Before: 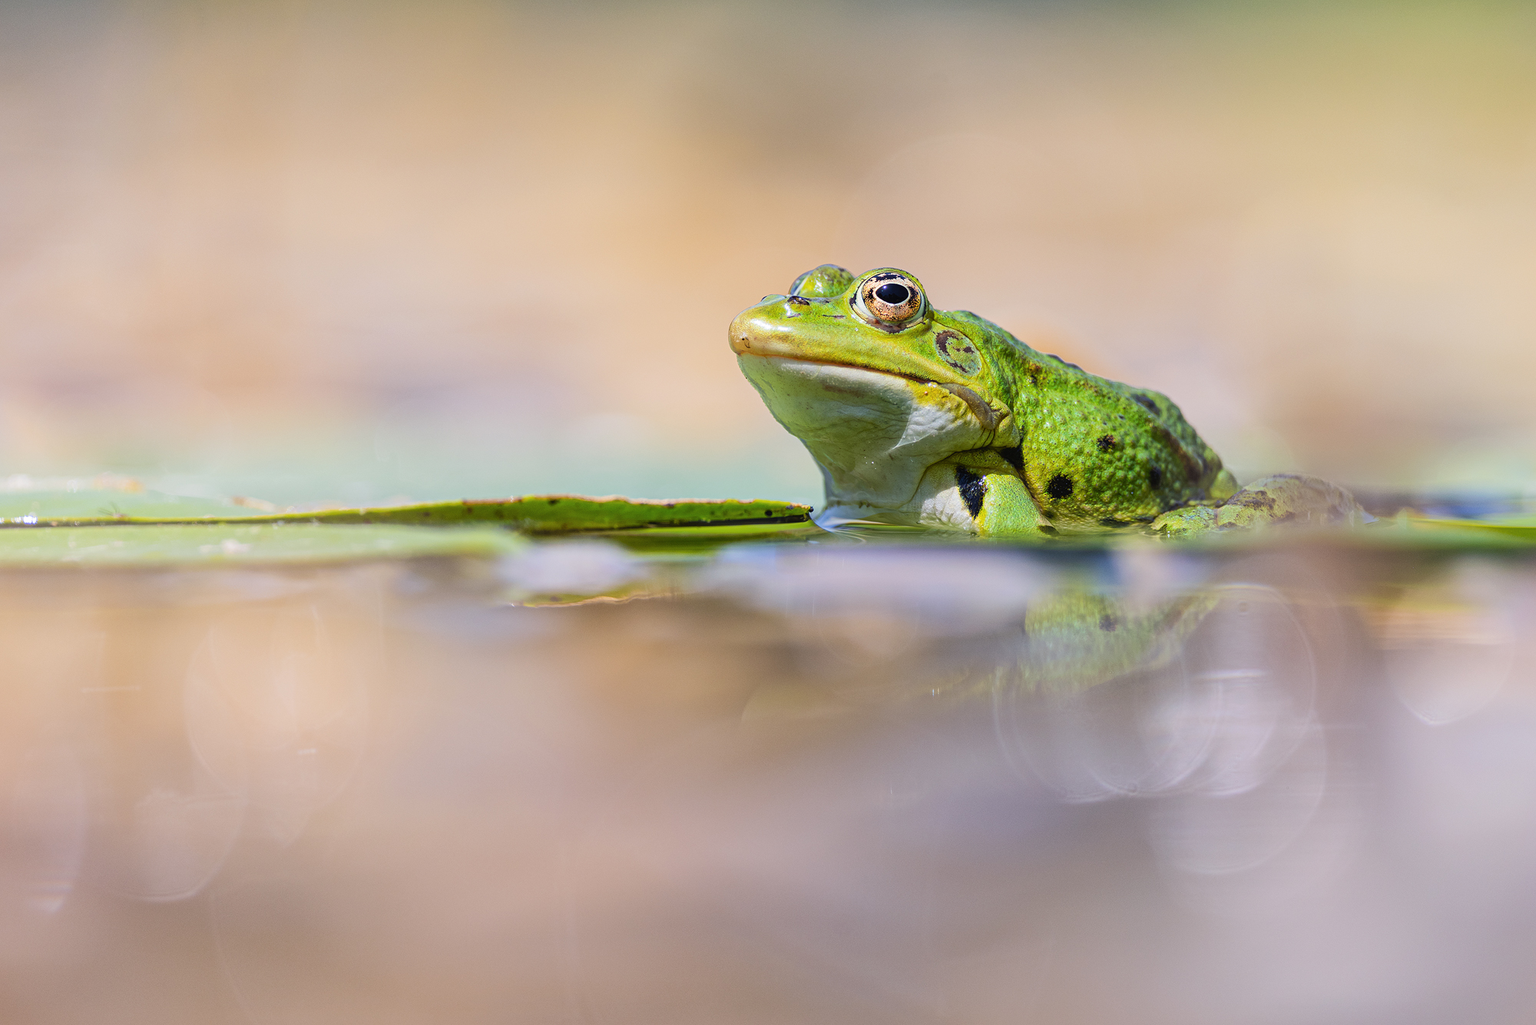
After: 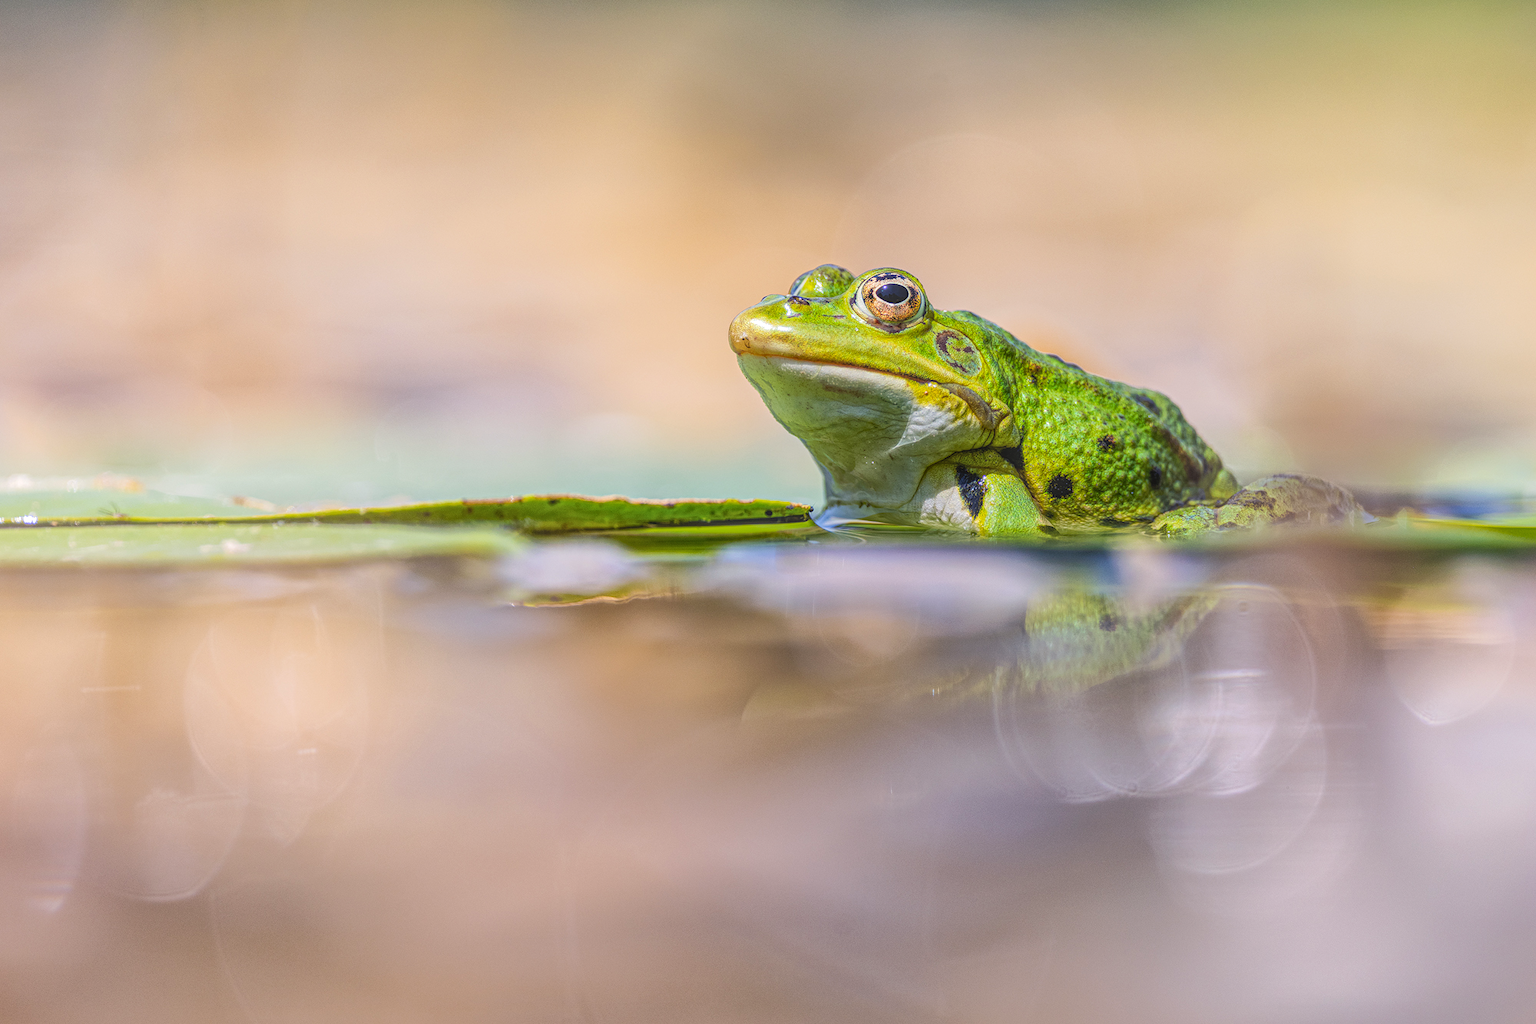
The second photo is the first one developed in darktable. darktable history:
local contrast: highlights 66%, shadows 33%, detail 167%, midtone range 0.2
color balance rgb: highlights gain › chroma 0.611%, highlights gain › hue 55.25°, perceptual saturation grading › global saturation 0.363%, global vibrance 20%
